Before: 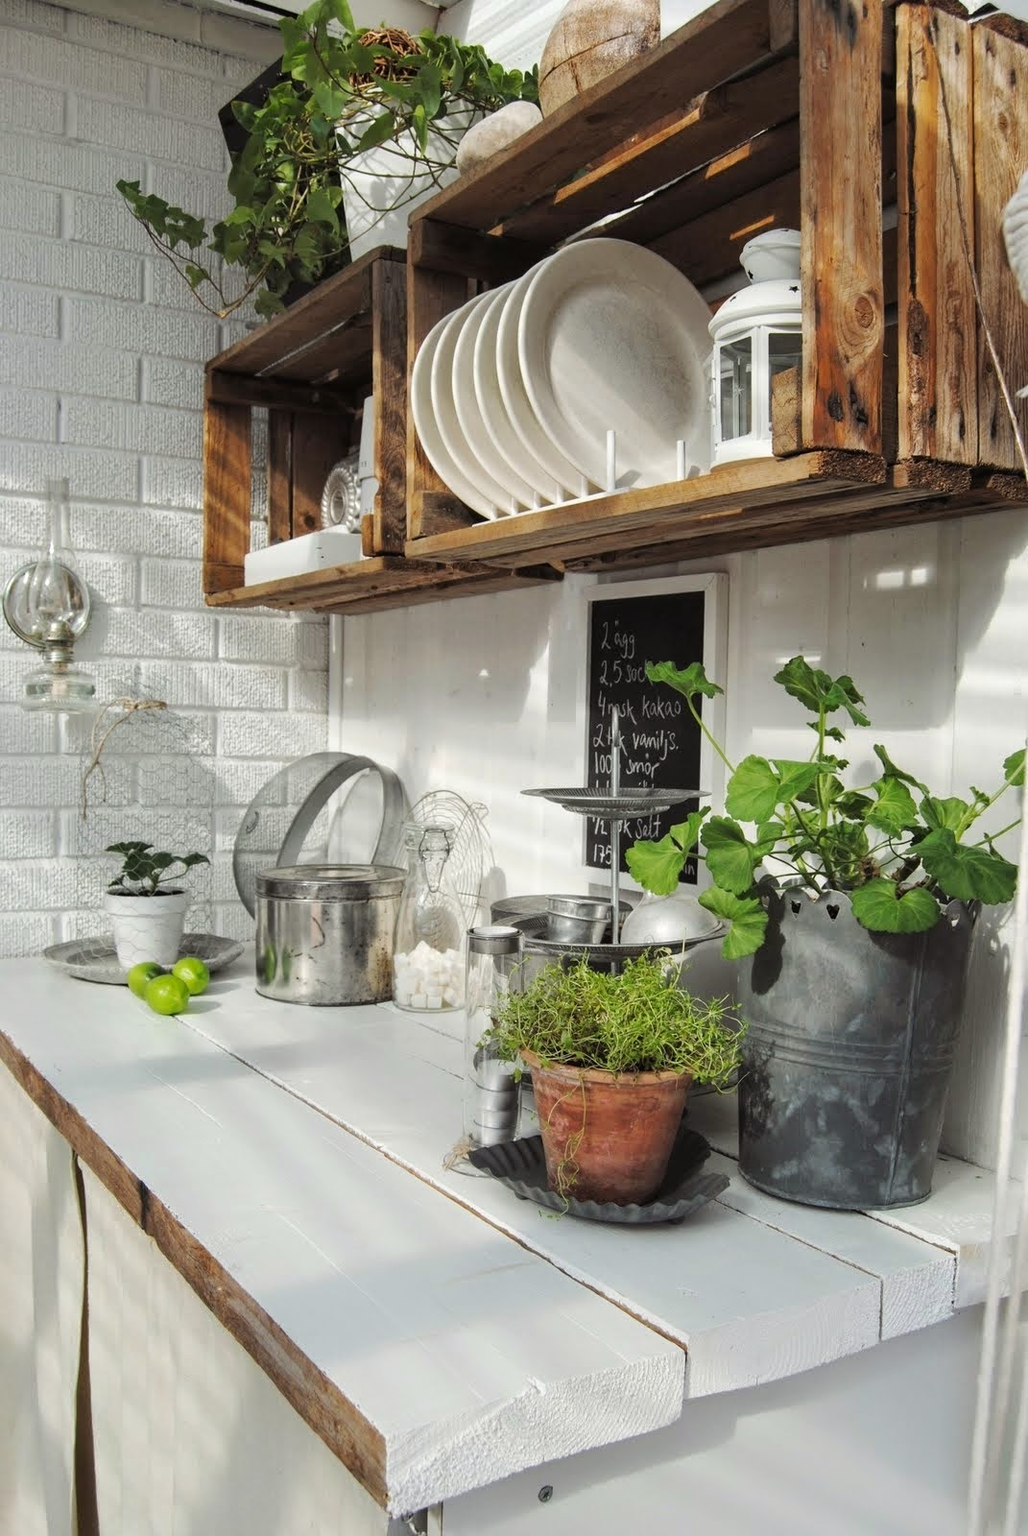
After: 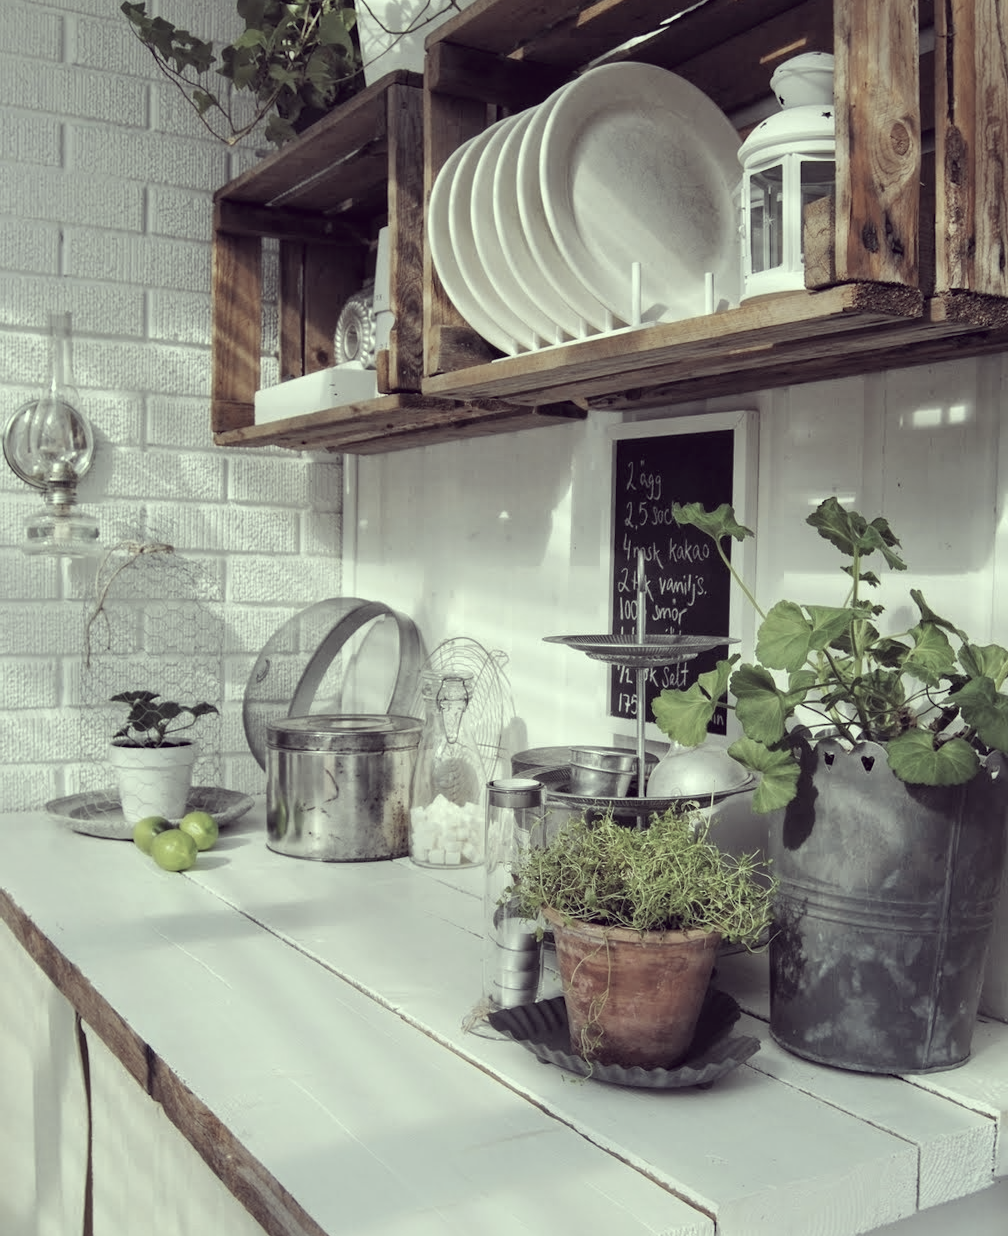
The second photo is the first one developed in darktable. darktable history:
crop and rotate: angle 0.04°, top 11.645%, right 5.739%, bottom 10.98%
color correction: highlights a* -20.51, highlights b* 20.75, shadows a* 19.64, shadows b* -21.23, saturation 0.432
